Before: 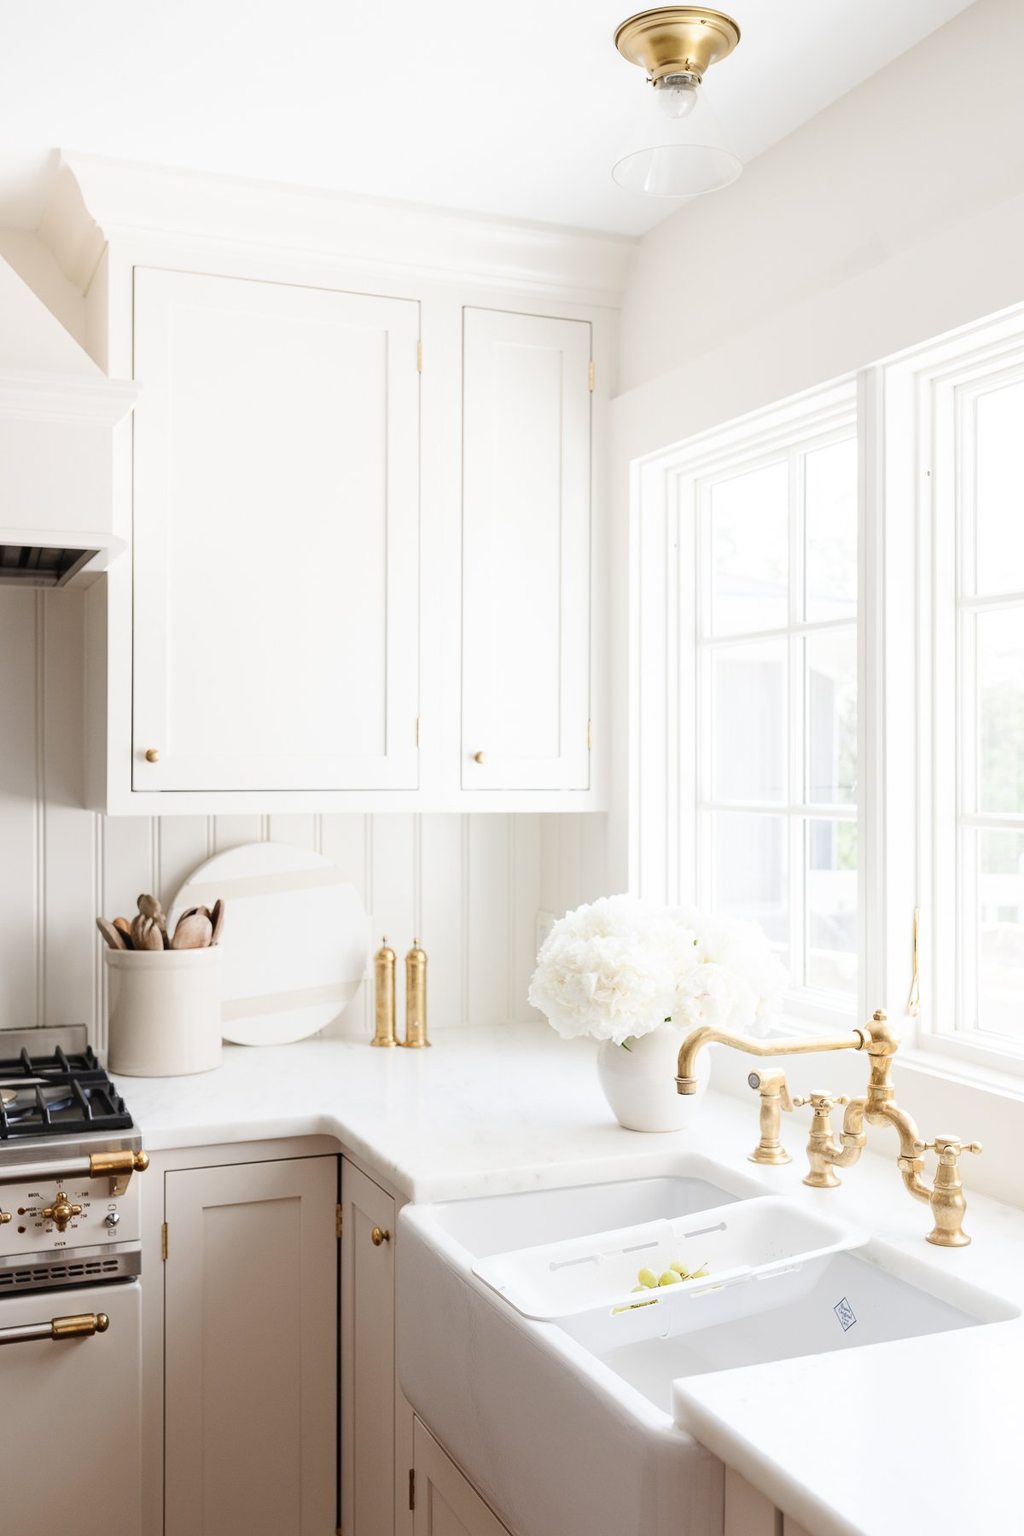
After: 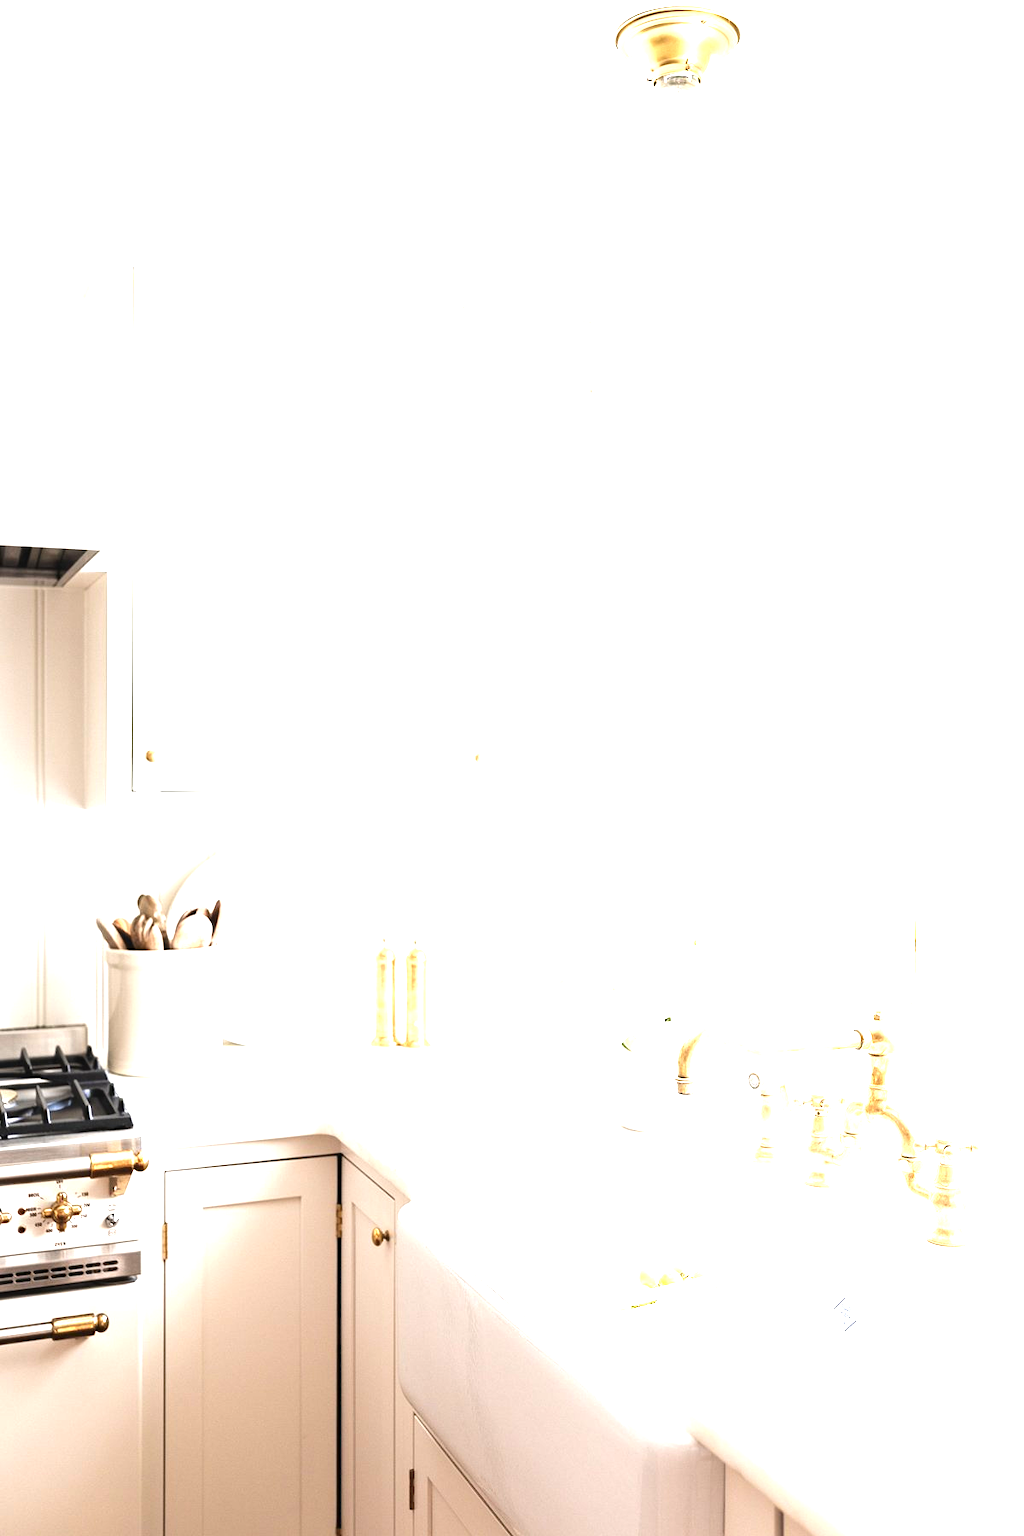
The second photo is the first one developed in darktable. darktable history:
exposure: black level correction 0, exposure 1.3 EV, compensate exposure bias true, compensate highlight preservation false
tone equalizer: -8 EV -0.417 EV, -7 EV -0.389 EV, -6 EV -0.333 EV, -5 EV -0.222 EV, -3 EV 0.222 EV, -2 EV 0.333 EV, -1 EV 0.389 EV, +0 EV 0.417 EV, edges refinement/feathering 500, mask exposure compensation -1.25 EV, preserve details no
